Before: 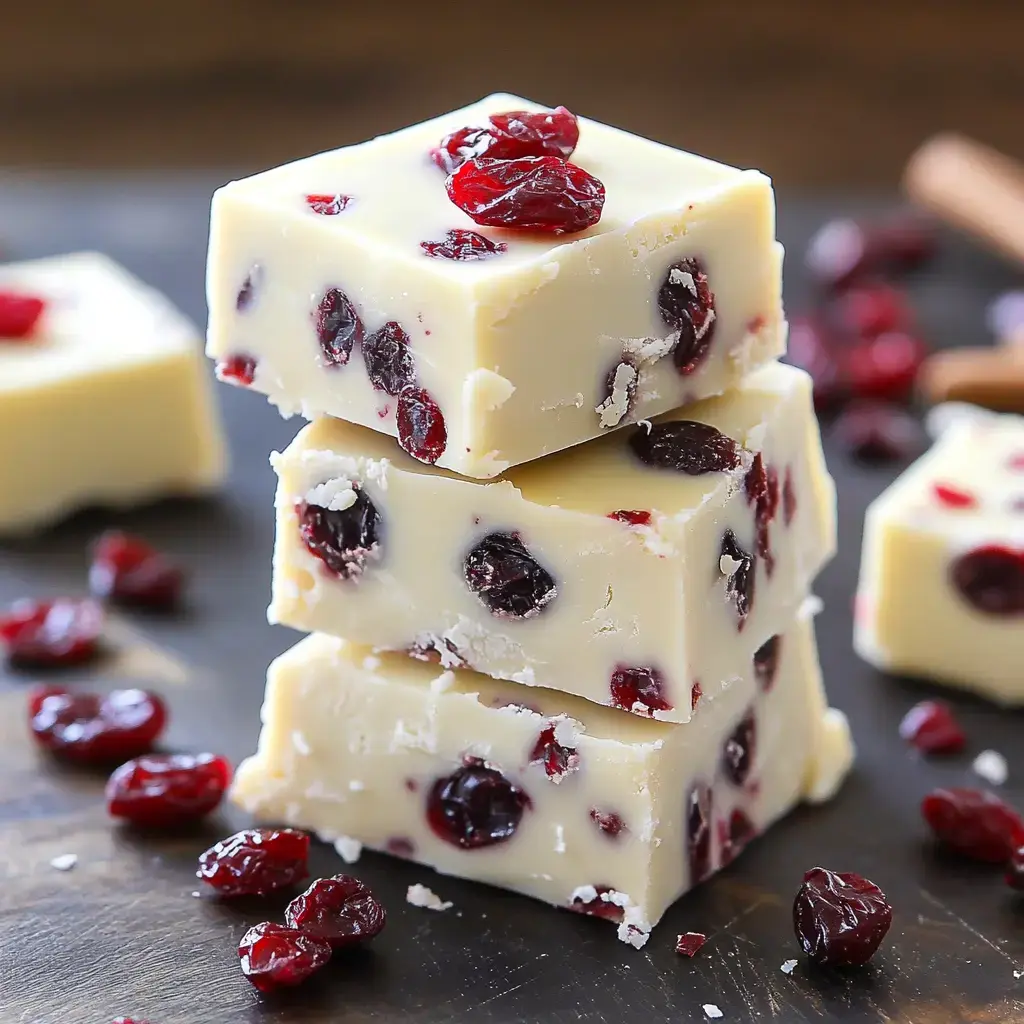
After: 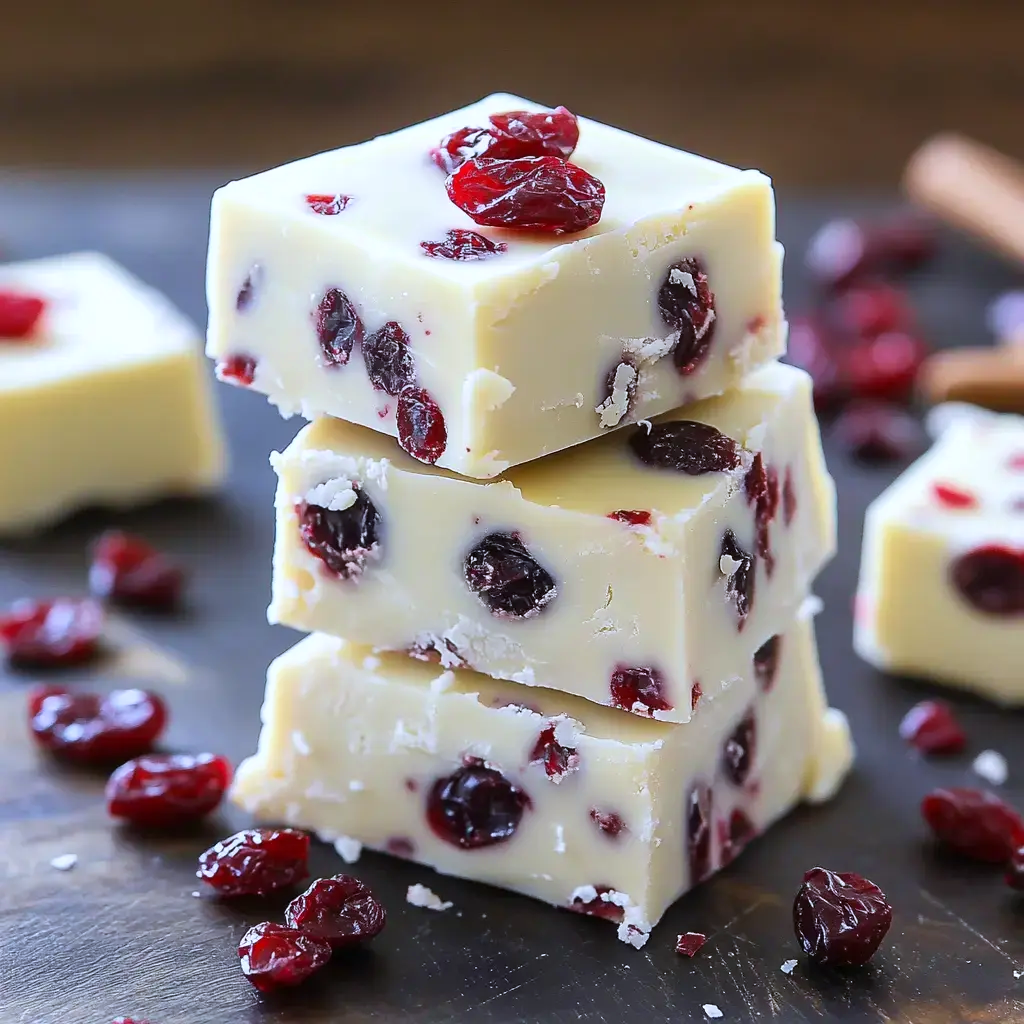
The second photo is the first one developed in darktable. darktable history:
white balance: red 0.954, blue 1.079
velvia: strength 15%
